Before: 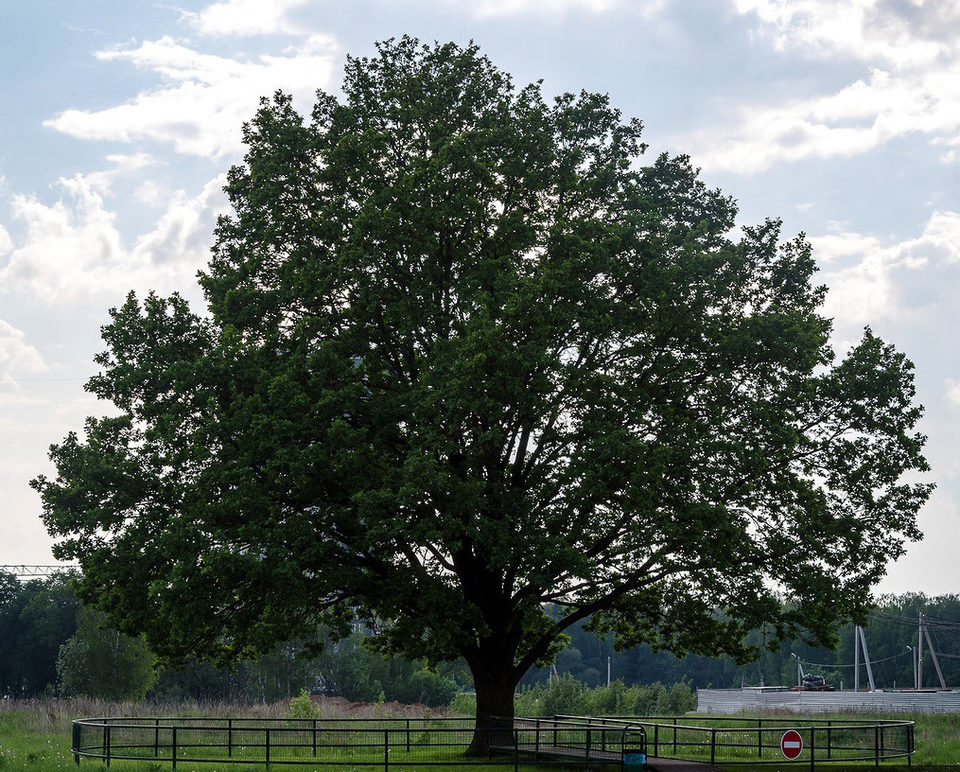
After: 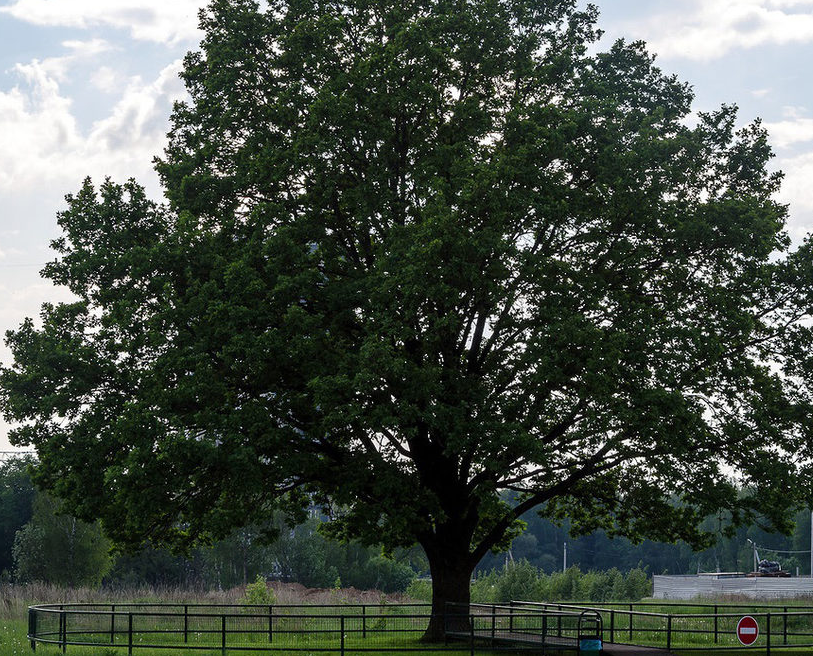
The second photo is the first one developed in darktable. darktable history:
crop and rotate: left 4.606%, top 14.949%, right 10.649%
